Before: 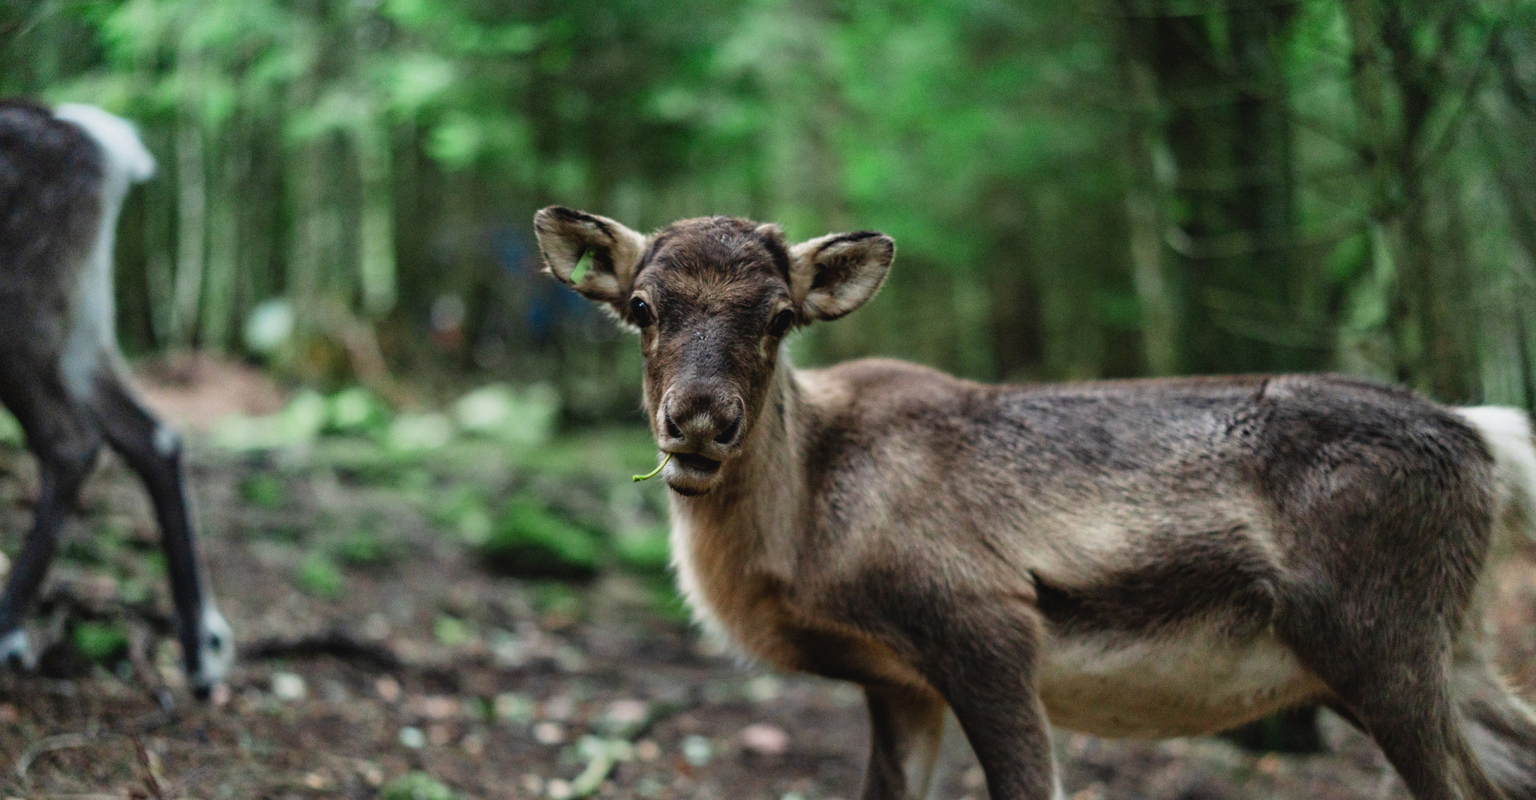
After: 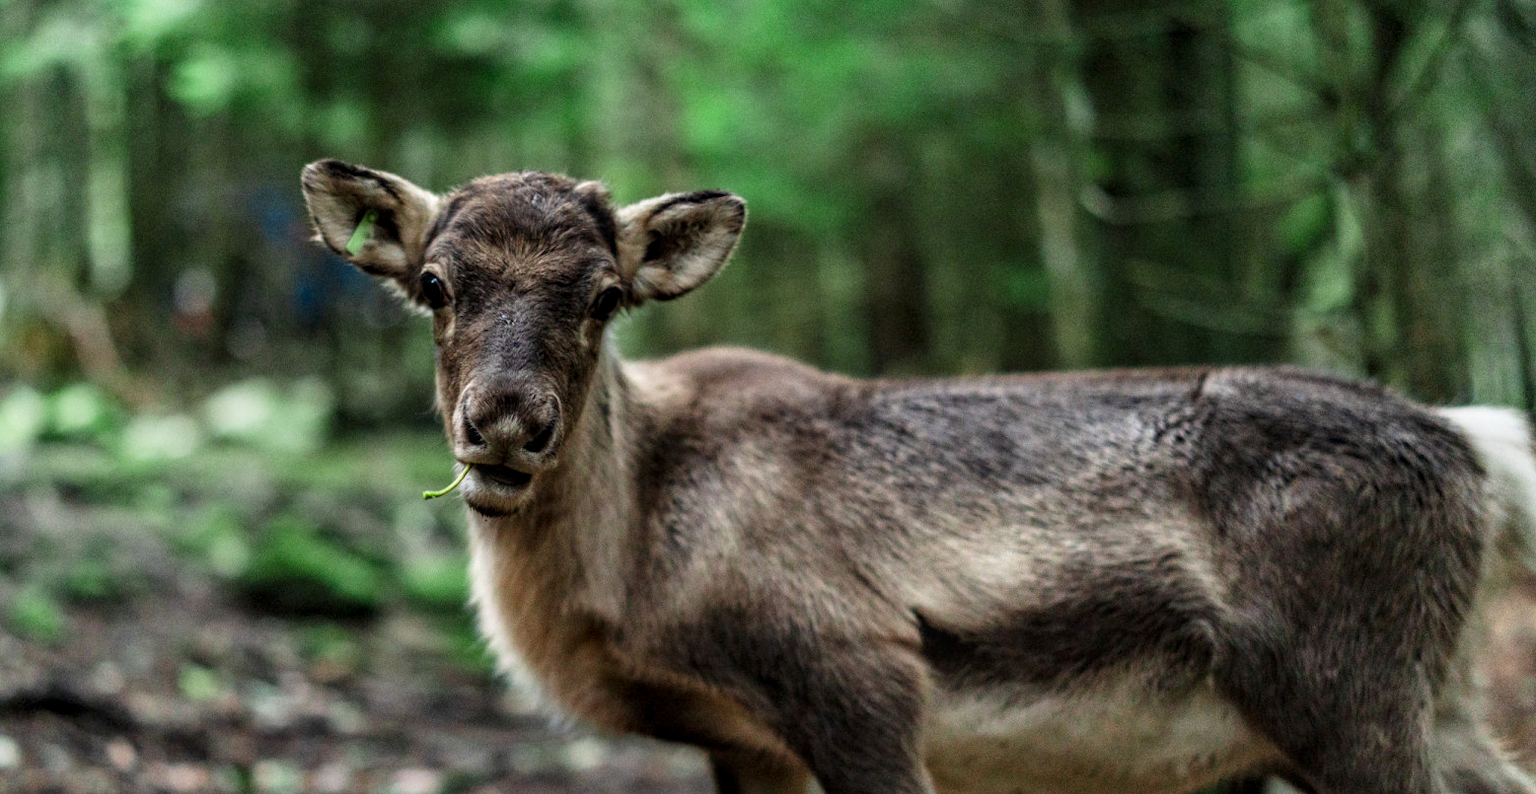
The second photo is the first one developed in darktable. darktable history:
local contrast: detail 130%
crop: left 18.865%, top 9.641%, bottom 9.782%
